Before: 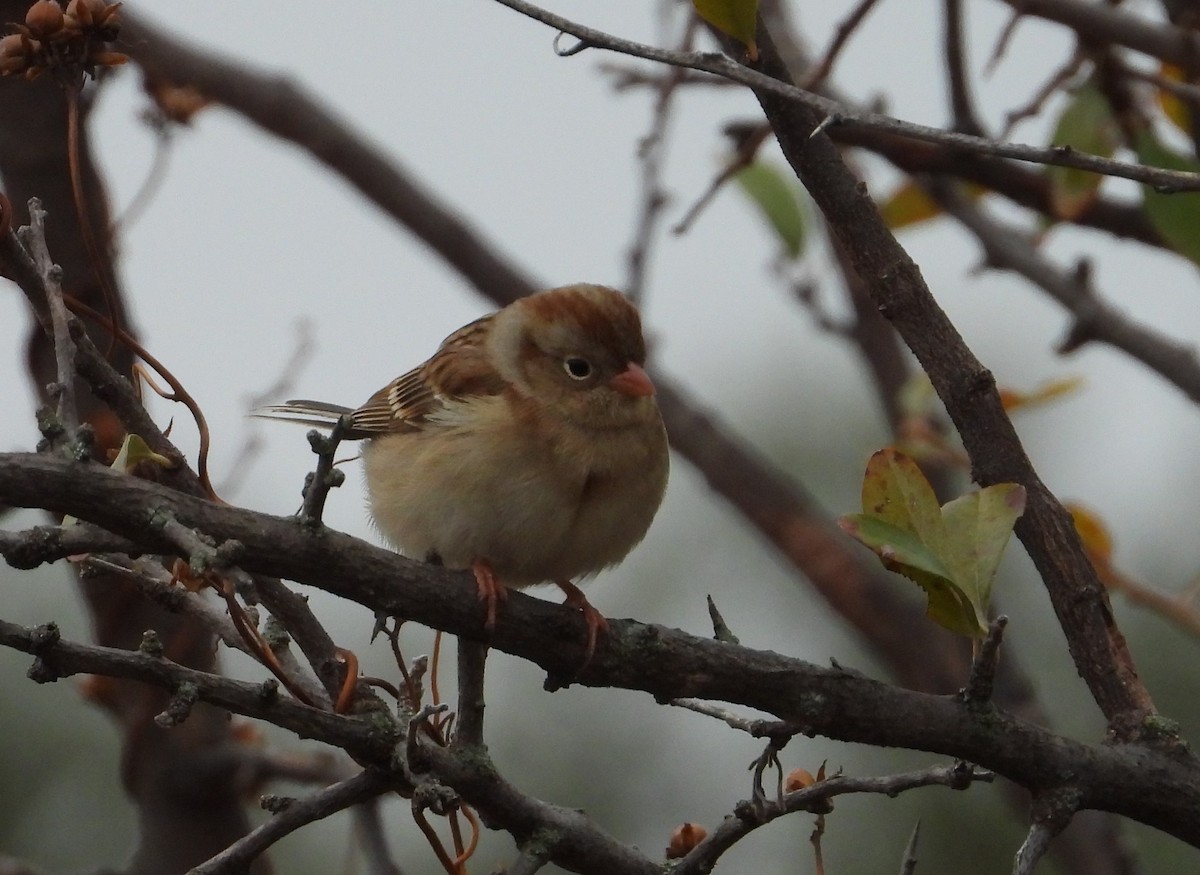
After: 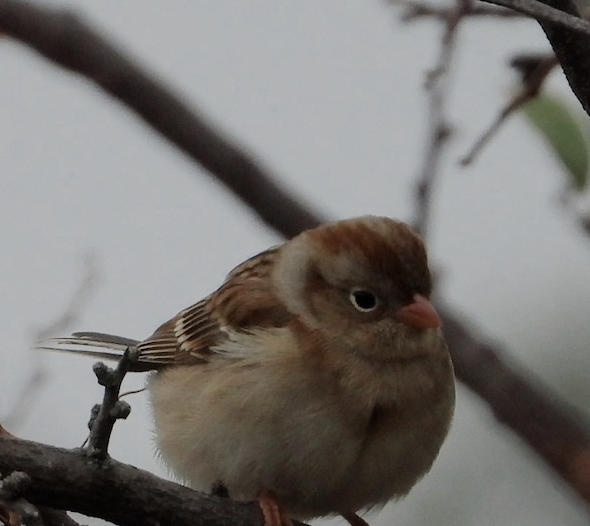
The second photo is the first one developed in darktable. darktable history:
color zones: curves: ch0 [(0, 0.5) (0.125, 0.4) (0.25, 0.5) (0.375, 0.4) (0.5, 0.4) (0.625, 0.35) (0.75, 0.35) (0.875, 0.5)]; ch1 [(0, 0.35) (0.125, 0.45) (0.25, 0.35) (0.375, 0.35) (0.5, 0.35) (0.625, 0.35) (0.75, 0.45) (0.875, 0.35)]; ch2 [(0, 0.6) (0.125, 0.5) (0.25, 0.5) (0.375, 0.6) (0.5, 0.6) (0.625, 0.5) (0.75, 0.5) (0.875, 0.5)]
filmic rgb: black relative exposure -16 EV, white relative exposure 6.86 EV, threshold 5.97 EV, hardness 4.71, iterations of high-quality reconstruction 10, enable highlight reconstruction true
crop: left 17.862%, top 7.794%, right 32.94%, bottom 32.003%
